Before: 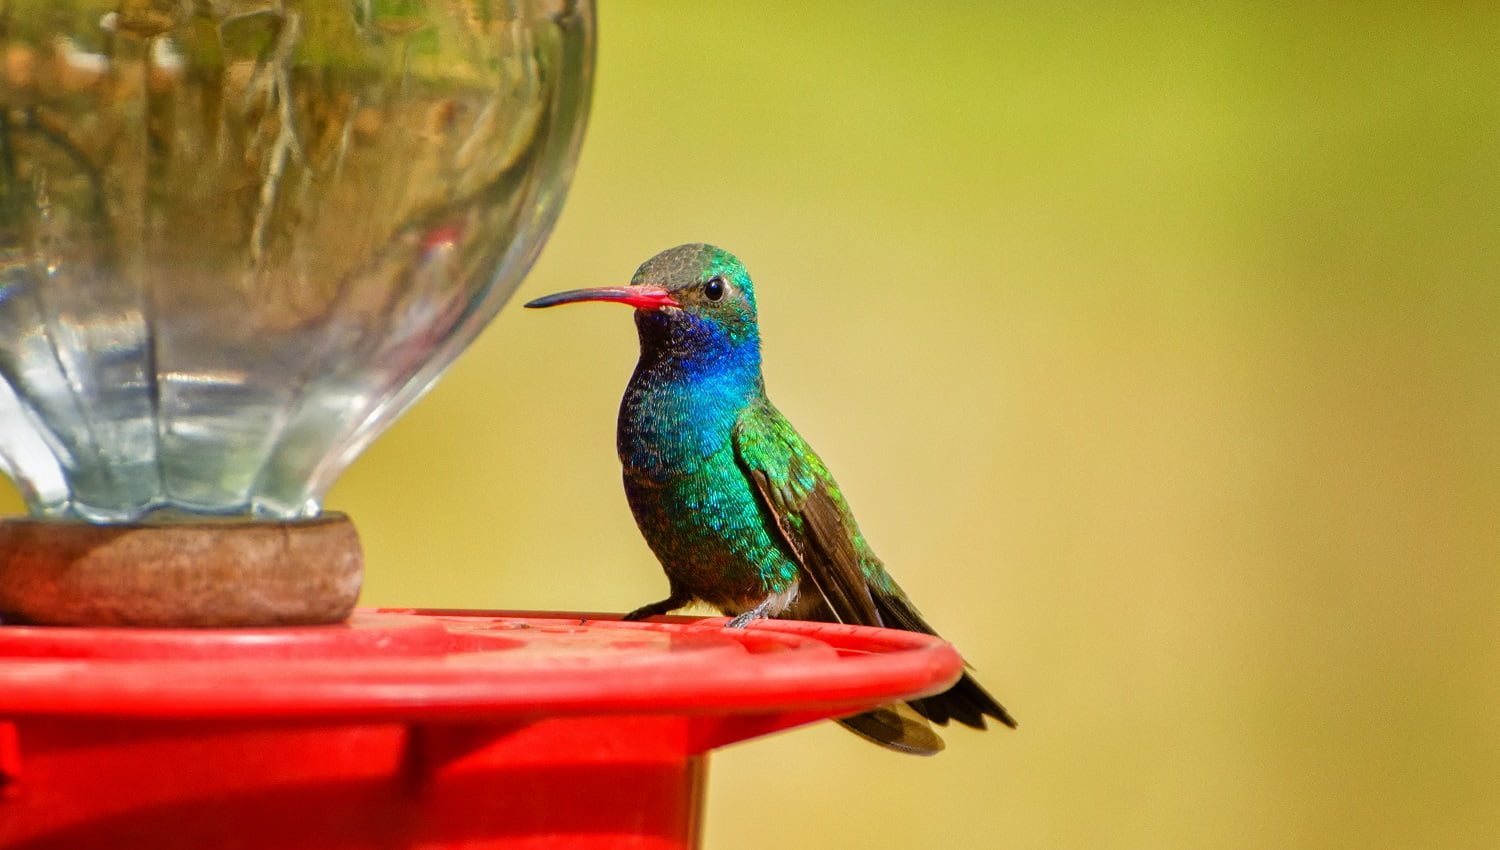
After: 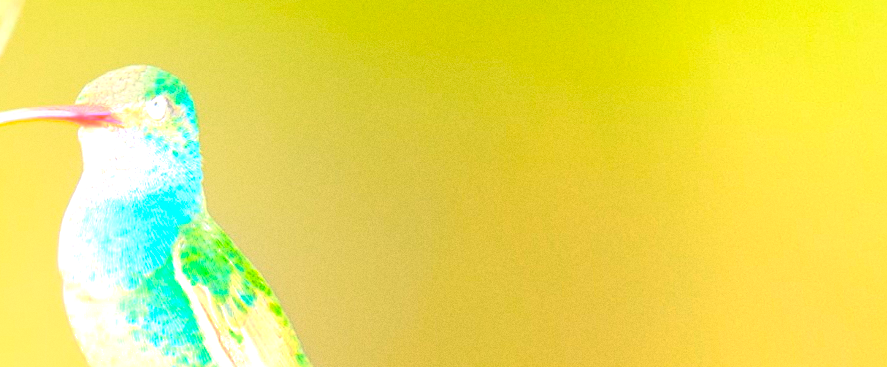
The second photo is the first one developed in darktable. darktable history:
crop: left 36.005%, top 18.293%, right 0.31%, bottom 38.444%
exposure: exposure 2.207 EV, compensate highlight preservation false
bloom: size 40%
sharpen: on, module defaults
tone curve: curves: ch0 [(0, 0) (0.003, 0.003) (0.011, 0.011) (0.025, 0.025) (0.044, 0.045) (0.069, 0.07) (0.1, 0.101) (0.136, 0.138) (0.177, 0.18) (0.224, 0.228) (0.277, 0.281) (0.335, 0.34) (0.399, 0.405) (0.468, 0.475) (0.543, 0.551) (0.623, 0.633) (0.709, 0.72) (0.801, 0.813) (0.898, 0.907) (1, 1)], preserve colors none
rotate and perspective: rotation 0.215°, lens shift (vertical) -0.139, crop left 0.069, crop right 0.939, crop top 0.002, crop bottom 0.996
grain: coarseness 0.47 ISO
white balance: red 0.982, blue 1.018
